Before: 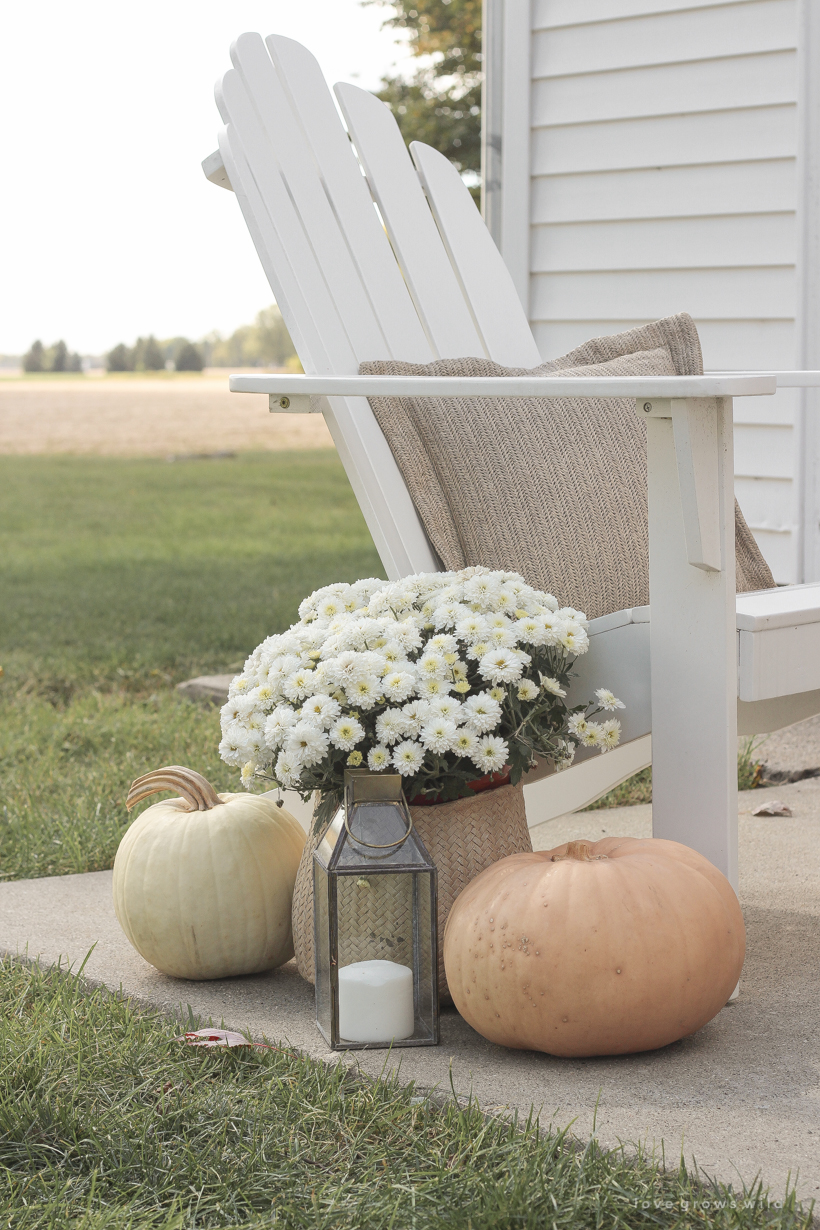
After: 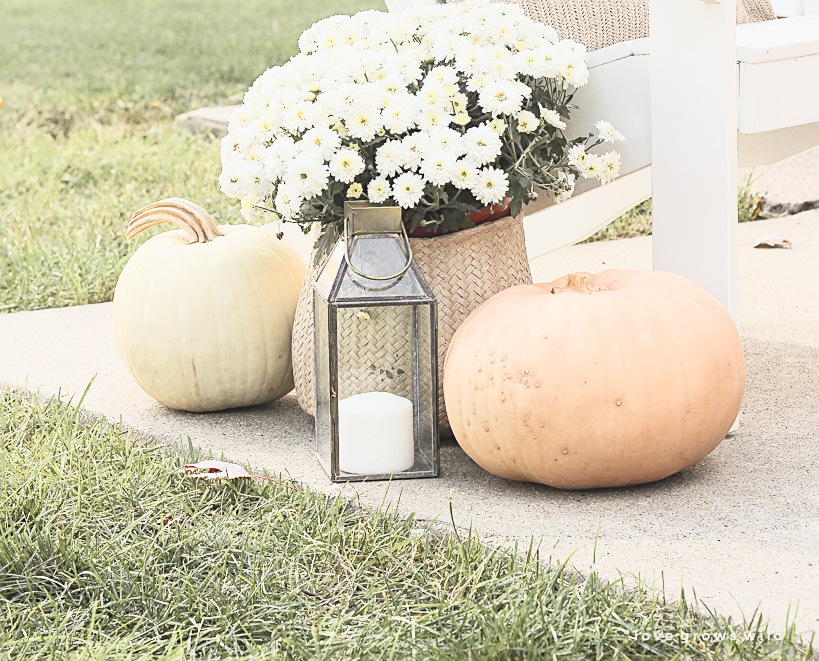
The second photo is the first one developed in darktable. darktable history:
tone curve: curves: ch0 [(0, 0) (0.003, 0.004) (0.011, 0.015) (0.025, 0.033) (0.044, 0.058) (0.069, 0.091) (0.1, 0.131) (0.136, 0.179) (0.177, 0.233) (0.224, 0.295) (0.277, 0.364) (0.335, 0.434) (0.399, 0.51) (0.468, 0.583) (0.543, 0.654) (0.623, 0.724) (0.709, 0.789) (0.801, 0.852) (0.898, 0.924) (1, 1)], color space Lab, linked channels
contrast brightness saturation: contrast 0.562, brightness 0.574, saturation -0.341
crop and rotate: top 46.188%, right 0.071%
tone equalizer: edges refinement/feathering 500, mask exposure compensation -1.57 EV, preserve details no
sharpen: on, module defaults
color balance rgb: perceptual saturation grading › global saturation 40.31%, perceptual saturation grading › highlights -25.028%, perceptual saturation grading › mid-tones 35.237%, perceptual saturation grading › shadows 36.192%, contrast -9.396%
filmic rgb: black relative exposure -7.65 EV, white relative exposure 4.56 EV, threshold 3.02 EV, hardness 3.61, enable highlight reconstruction true
